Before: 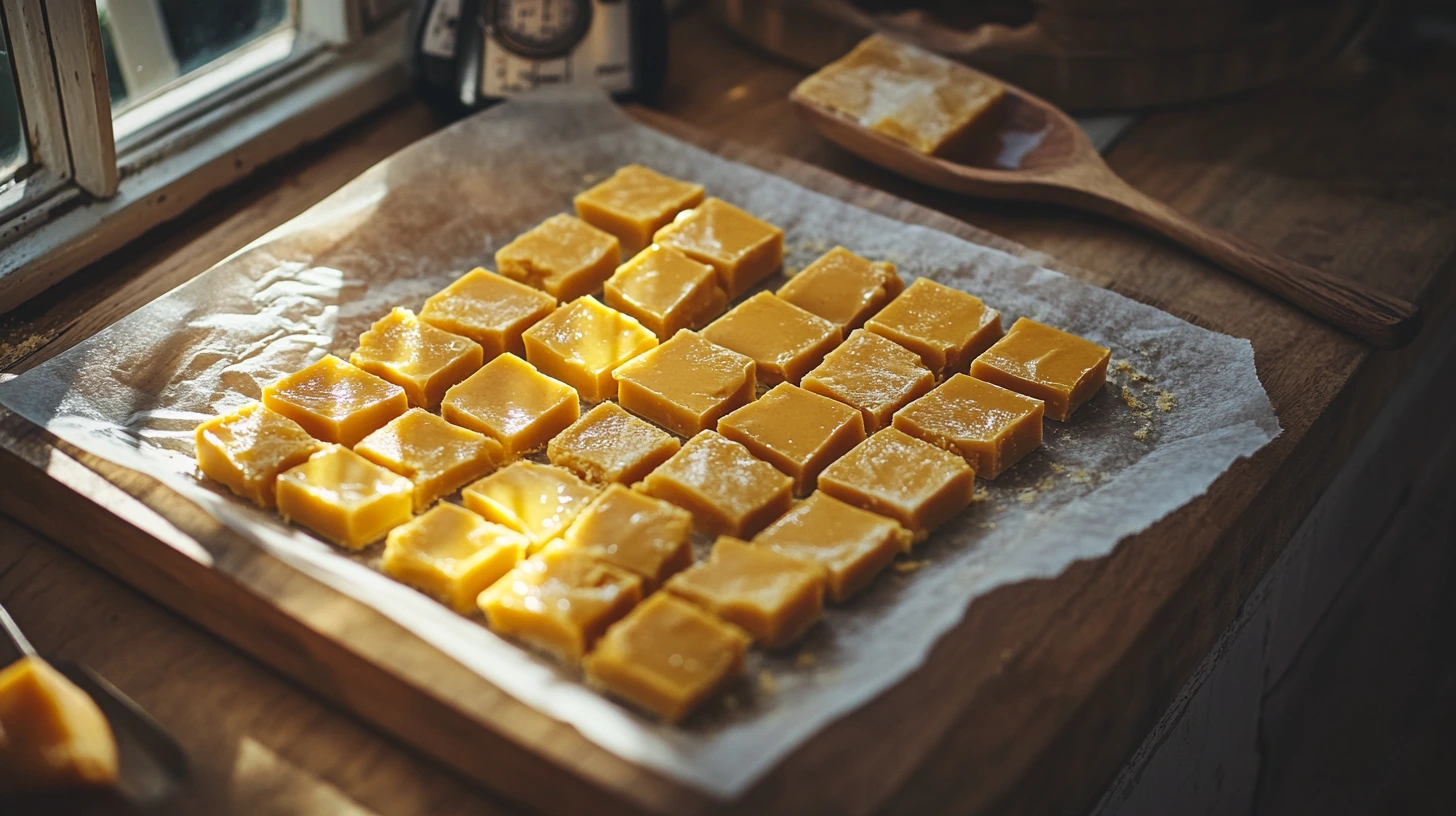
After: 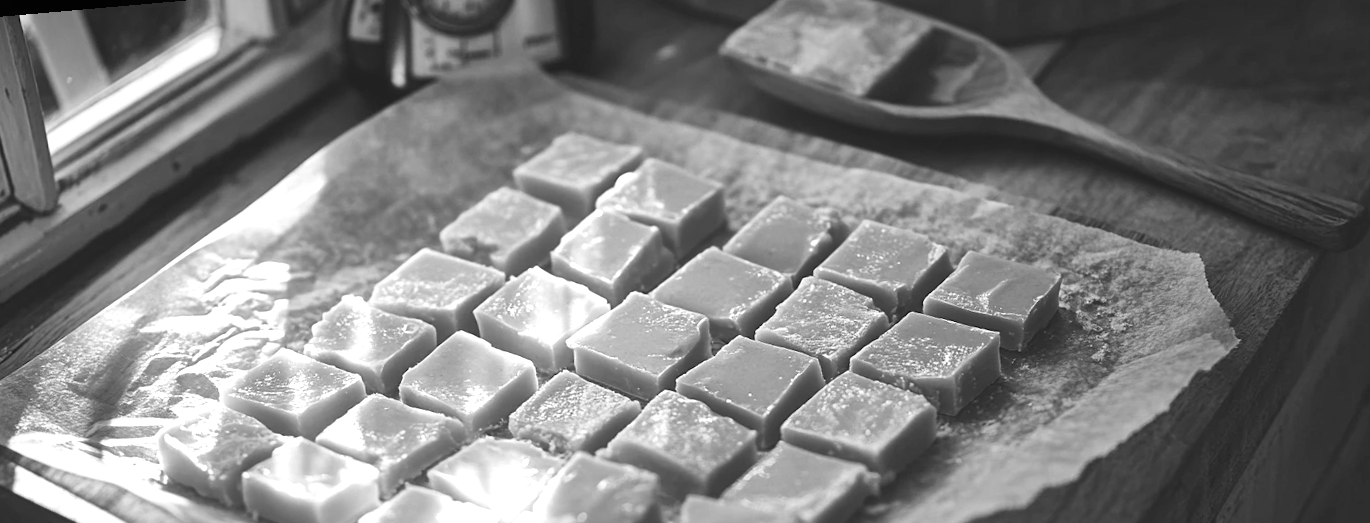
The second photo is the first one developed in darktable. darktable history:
shadows and highlights: shadows 30.86, highlights 0, soften with gaussian
crop: bottom 28.576%
exposure: black level correction 0, exposure 0.7 EV, compensate exposure bias true, compensate highlight preservation false
contrast equalizer: octaves 7, y [[0.6 ×6], [0.55 ×6], [0 ×6], [0 ×6], [0 ×6]], mix -0.3
local contrast: mode bilateral grid, contrast 20, coarseness 50, detail 132%, midtone range 0.2
rotate and perspective: rotation -5°, crop left 0.05, crop right 0.952, crop top 0.11, crop bottom 0.89
monochrome: a -74.22, b 78.2
